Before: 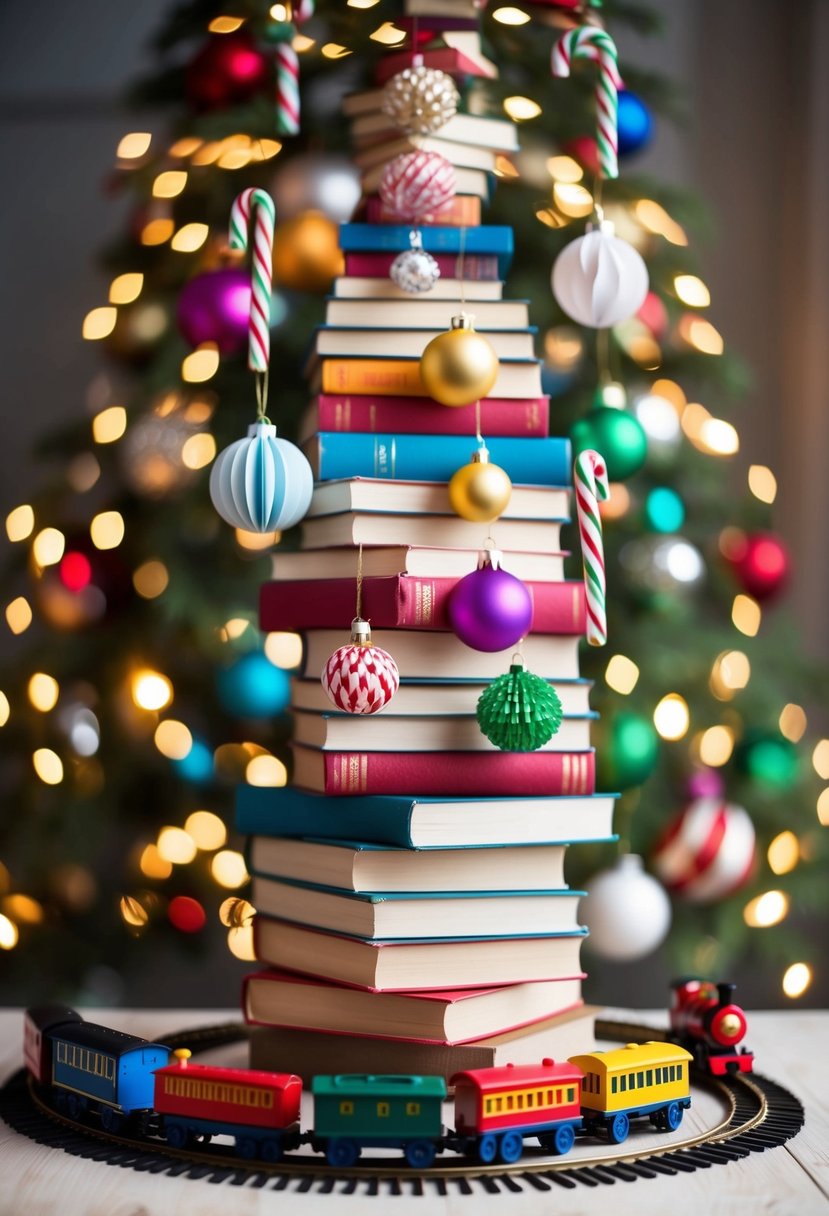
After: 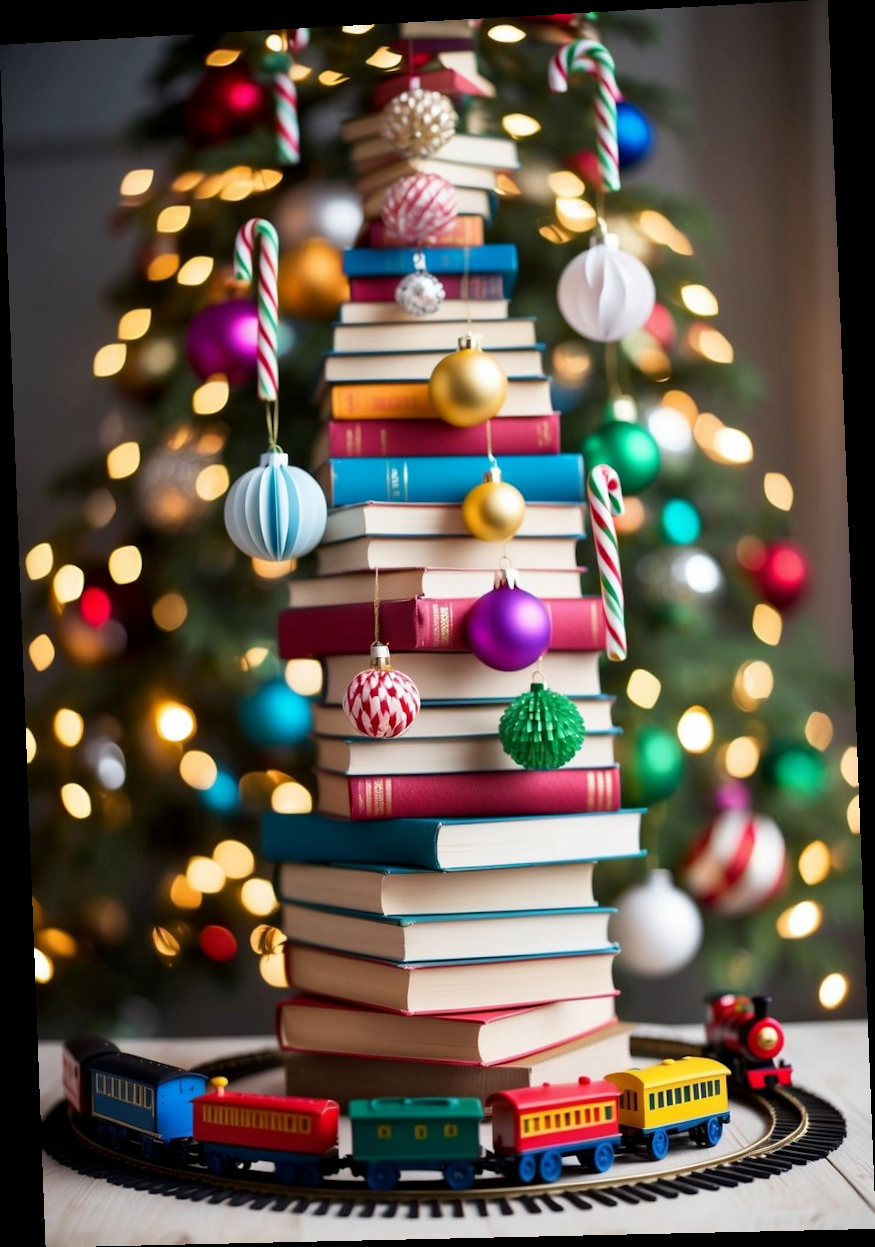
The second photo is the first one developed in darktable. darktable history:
exposure: black level correction 0.002, compensate highlight preservation false
rotate and perspective: rotation -2.22°, lens shift (horizontal) -0.022, automatic cropping off
